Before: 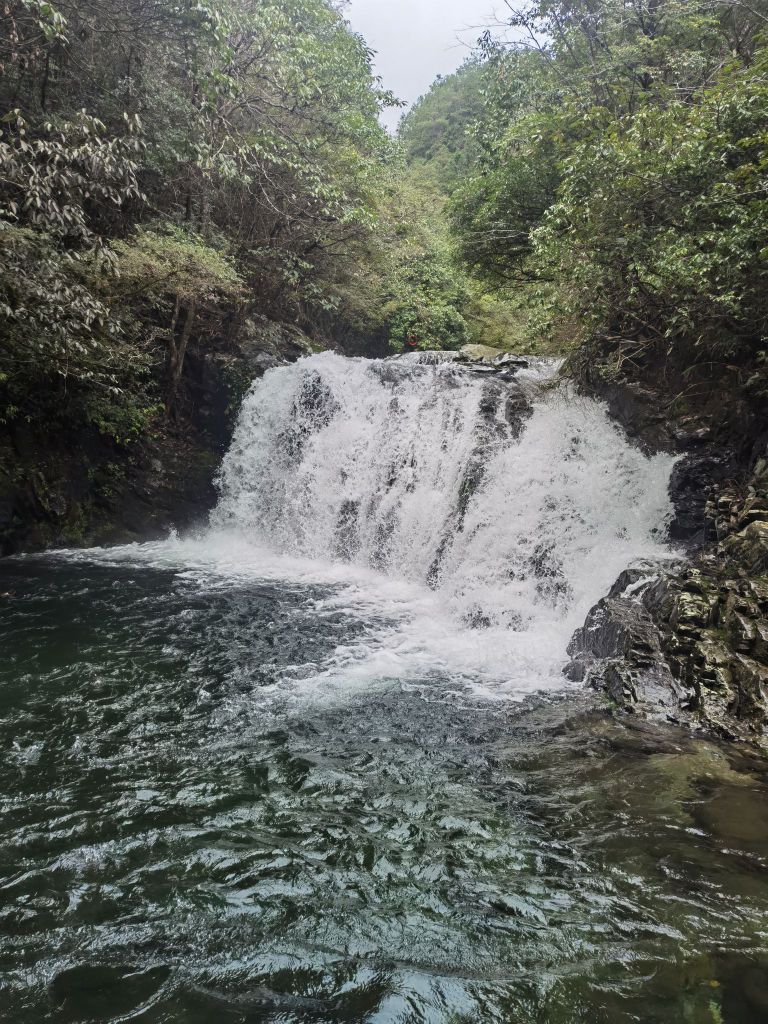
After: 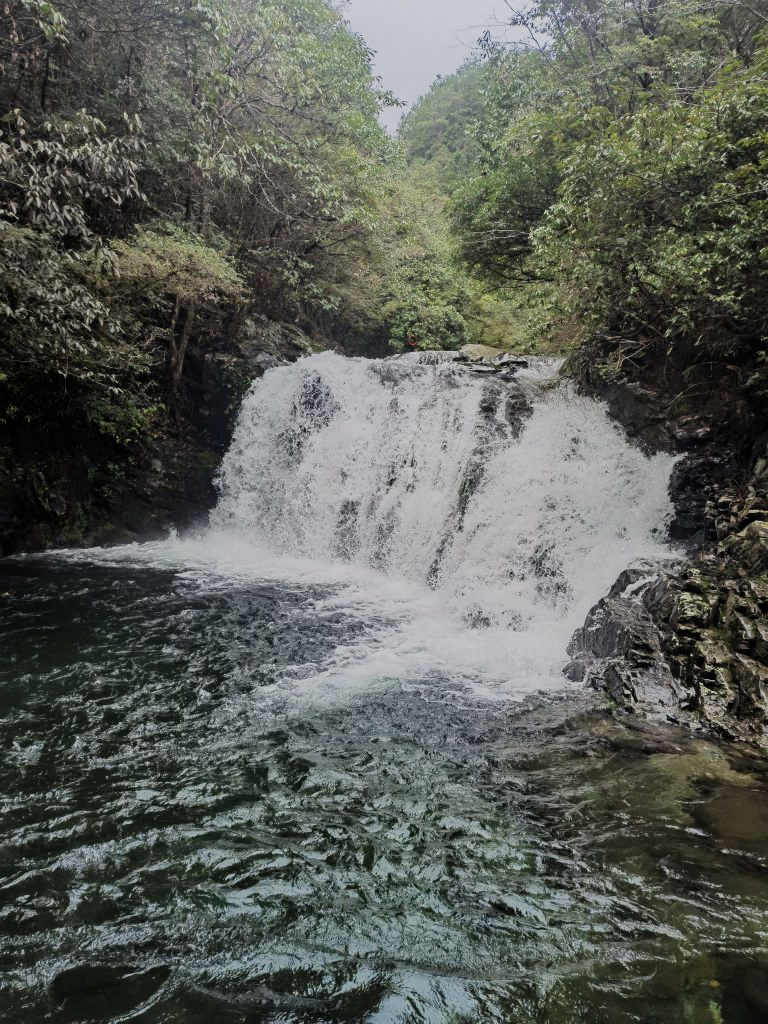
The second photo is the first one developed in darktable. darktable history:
filmic rgb: black relative exposure -8.47 EV, white relative exposure 4.69 EV, threshold 6 EV, hardness 3.81, enable highlight reconstruction true
